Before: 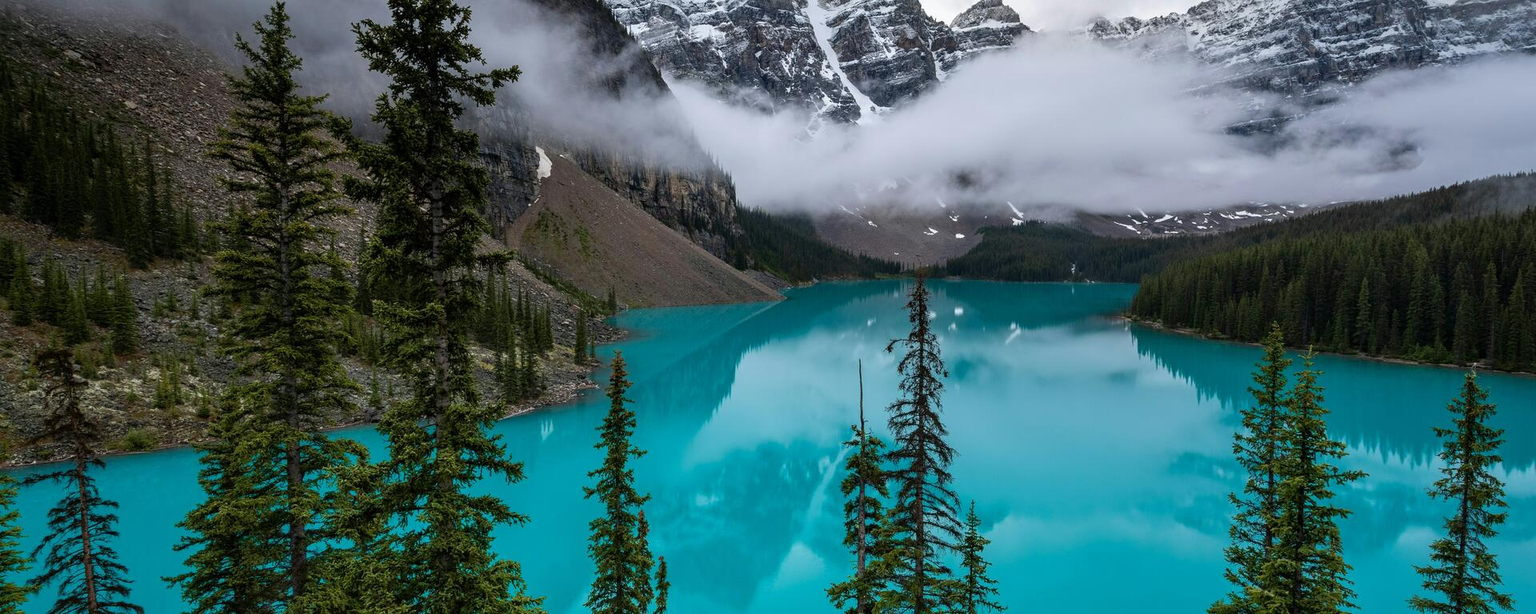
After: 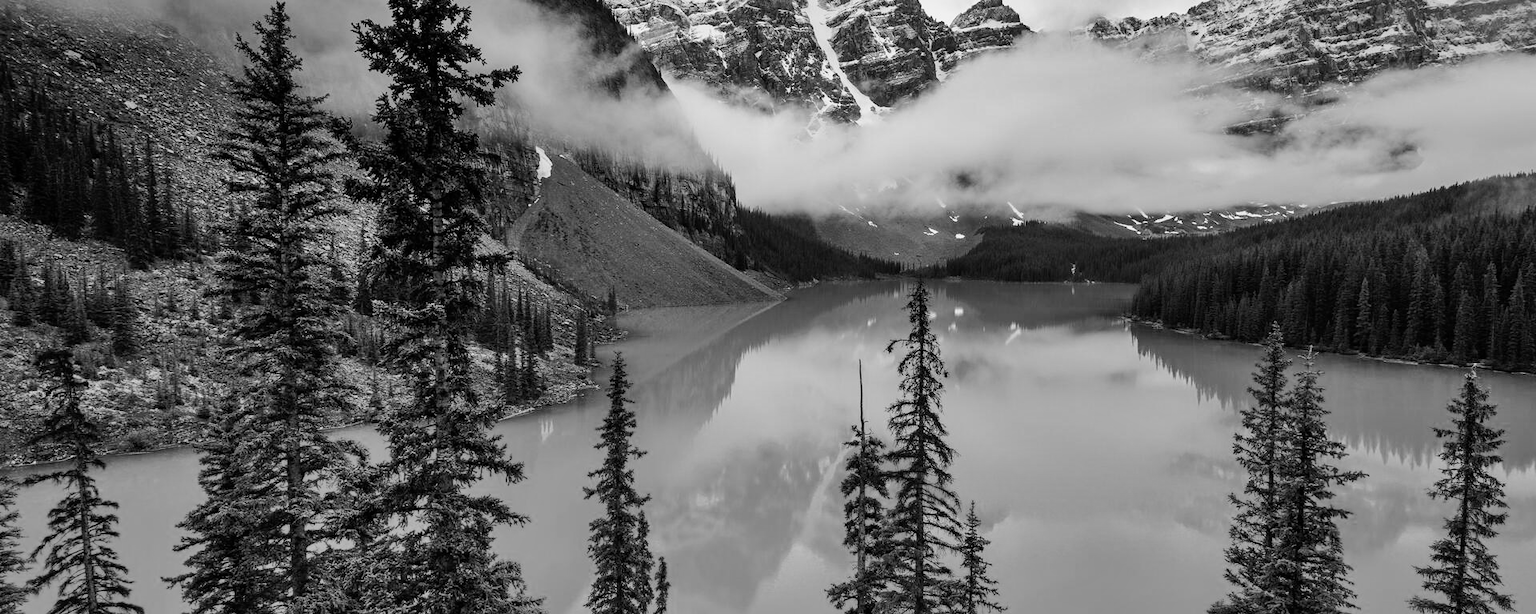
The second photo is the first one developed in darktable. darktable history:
shadows and highlights: shadows 60, highlights -60.23, soften with gaussian
tone curve: curves: ch0 [(0, 0) (0.035, 0.017) (0.131, 0.108) (0.279, 0.279) (0.476, 0.554) (0.617, 0.693) (0.704, 0.77) (0.801, 0.854) (0.895, 0.927) (1, 0.976)]; ch1 [(0, 0) (0.318, 0.278) (0.444, 0.427) (0.493, 0.493) (0.537, 0.547) (0.594, 0.616) (0.746, 0.764) (1, 1)]; ch2 [(0, 0) (0.316, 0.292) (0.381, 0.37) (0.423, 0.448) (0.476, 0.482) (0.502, 0.498) (0.529, 0.532) (0.583, 0.608) (0.639, 0.657) (0.7, 0.7) (0.861, 0.808) (1, 0.951)], color space Lab, independent channels, preserve colors none
color correction: highlights a* 17.88, highlights b* 18.79
monochrome: a 0, b 0, size 0.5, highlights 0.57
